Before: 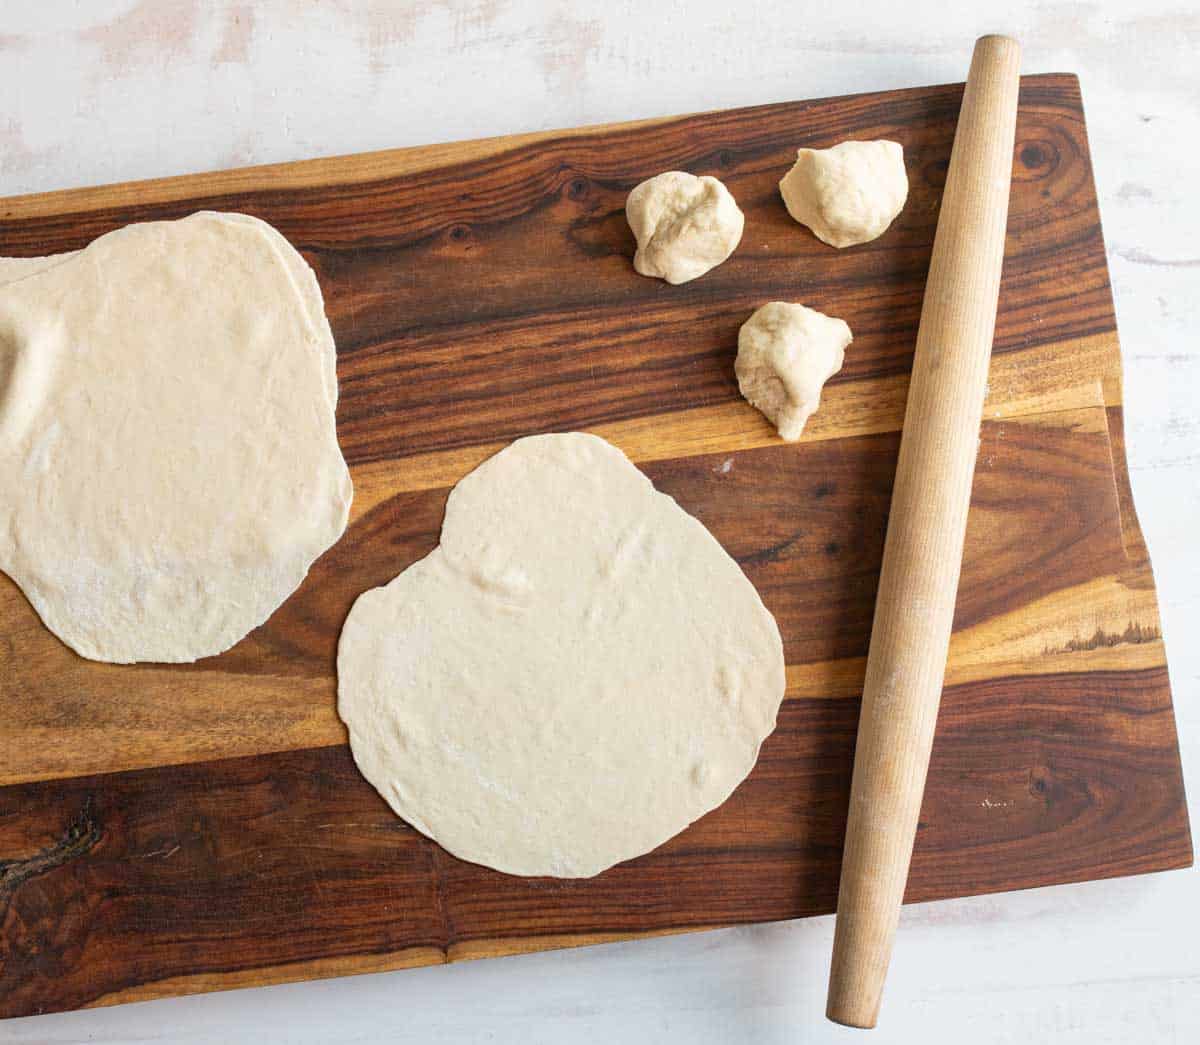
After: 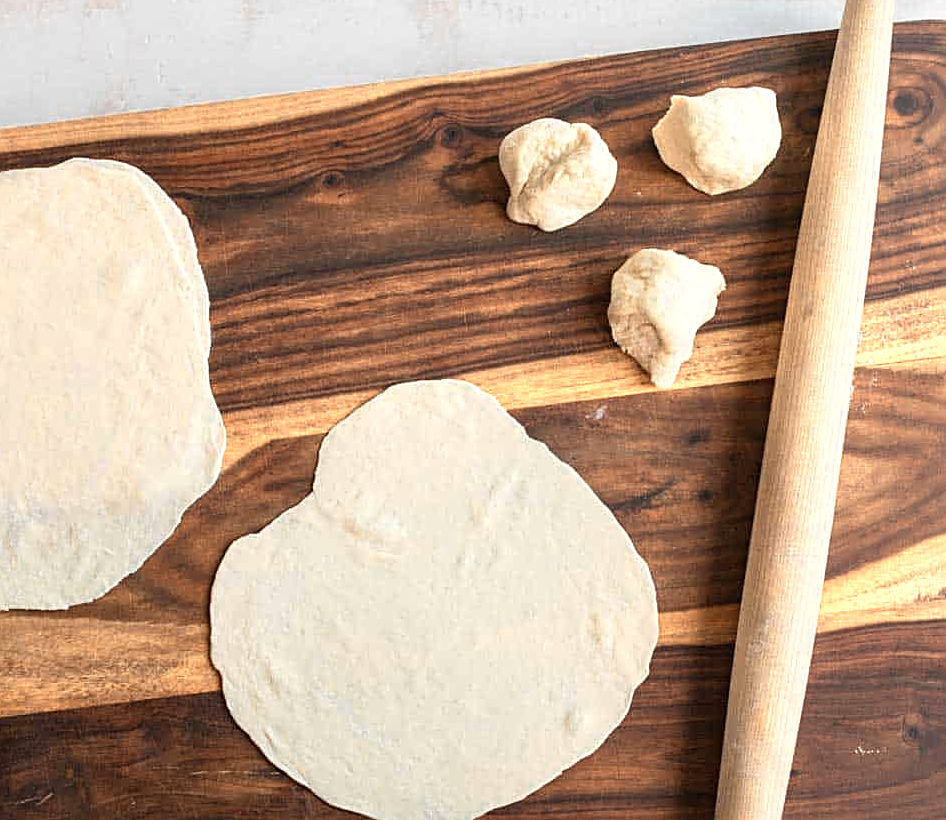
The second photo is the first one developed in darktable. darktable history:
sharpen: on, module defaults
color zones: curves: ch0 [(0.018, 0.548) (0.197, 0.654) (0.425, 0.447) (0.605, 0.658) (0.732, 0.579)]; ch1 [(0.105, 0.531) (0.224, 0.531) (0.386, 0.39) (0.618, 0.456) (0.732, 0.456) (0.956, 0.421)]; ch2 [(0.039, 0.583) (0.215, 0.465) (0.399, 0.544) (0.465, 0.548) (0.614, 0.447) (0.724, 0.43) (0.882, 0.623) (0.956, 0.632)]
contrast brightness saturation: saturation -0.083
crop and rotate: left 10.633%, top 5.152%, right 10.494%, bottom 16.306%
